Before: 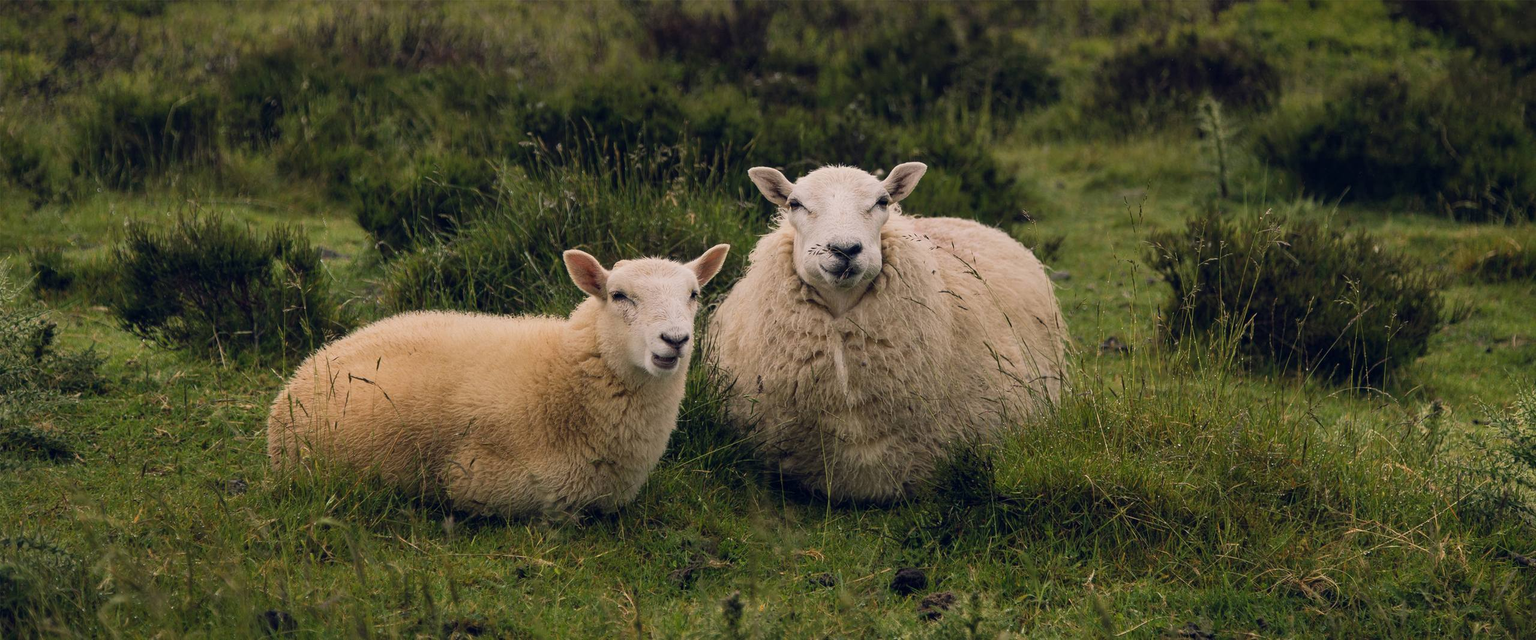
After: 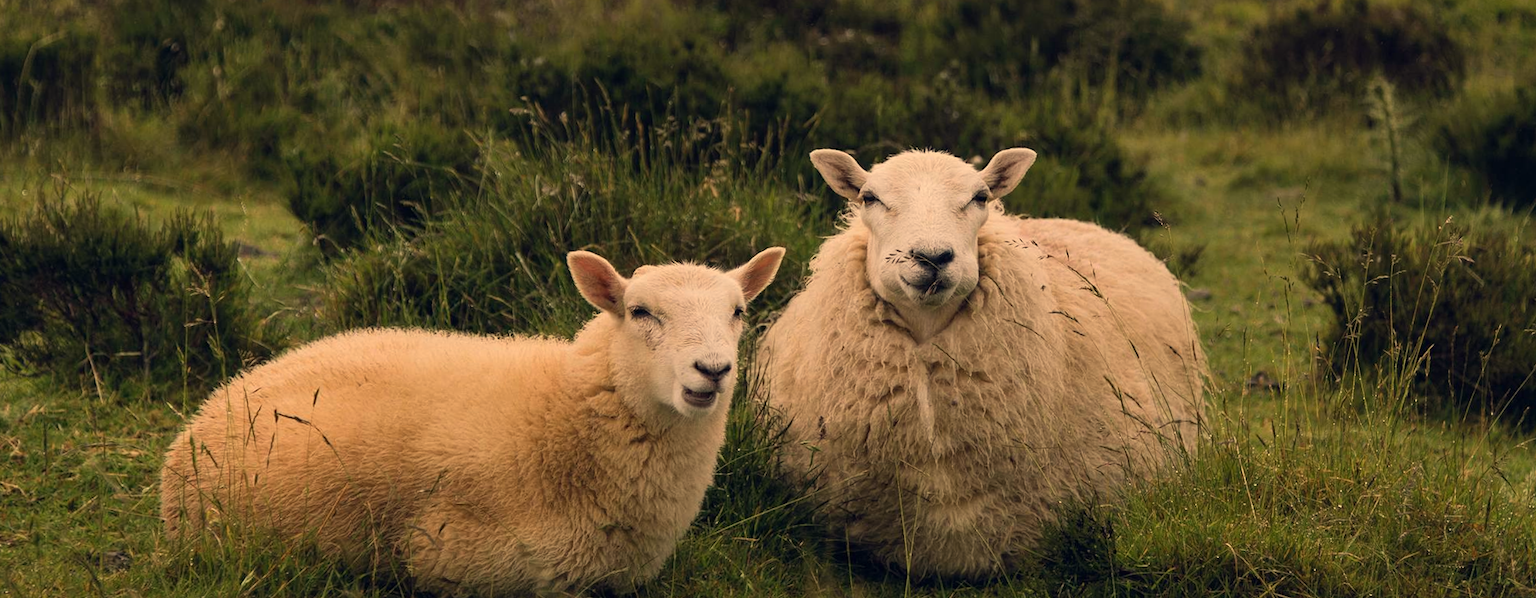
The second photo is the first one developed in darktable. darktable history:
crop and rotate: left 10.77%, top 5.1%, right 10.41%, bottom 16.76%
white balance: red 1.123, blue 0.83
rotate and perspective: rotation 0.679°, lens shift (horizontal) 0.136, crop left 0.009, crop right 0.991, crop top 0.078, crop bottom 0.95
tone equalizer: on, module defaults
